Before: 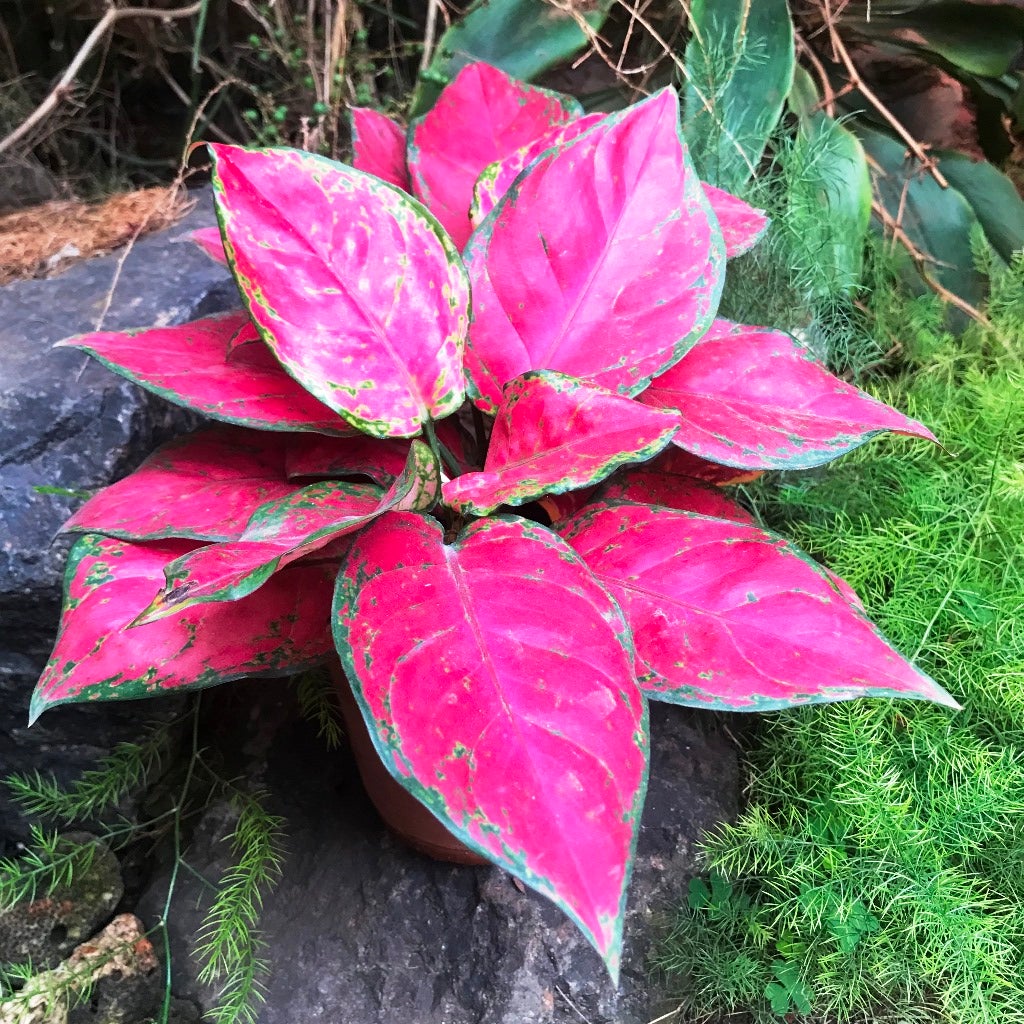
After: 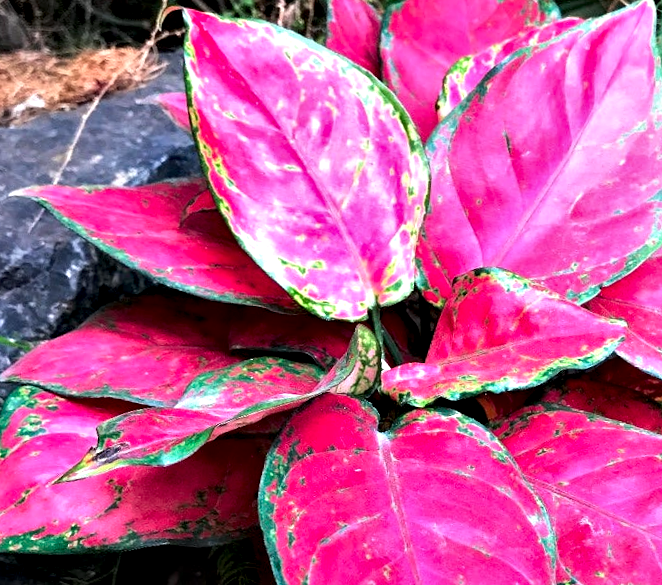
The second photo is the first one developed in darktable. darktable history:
crop and rotate: angle -5.76°, left 1.985%, top 6.651%, right 27.144%, bottom 30.674%
contrast equalizer: y [[0.6 ×6], [0.55 ×6], [0 ×6], [0 ×6], [0 ×6]]
